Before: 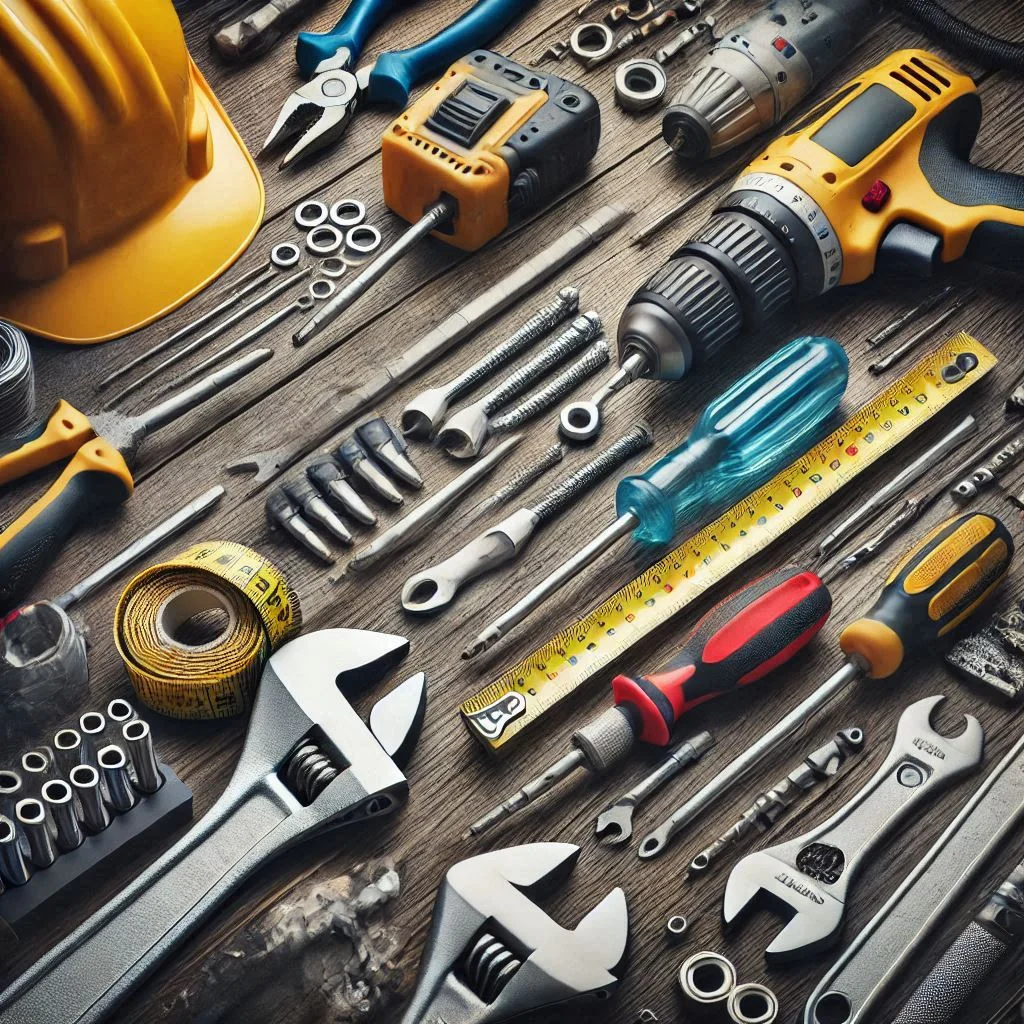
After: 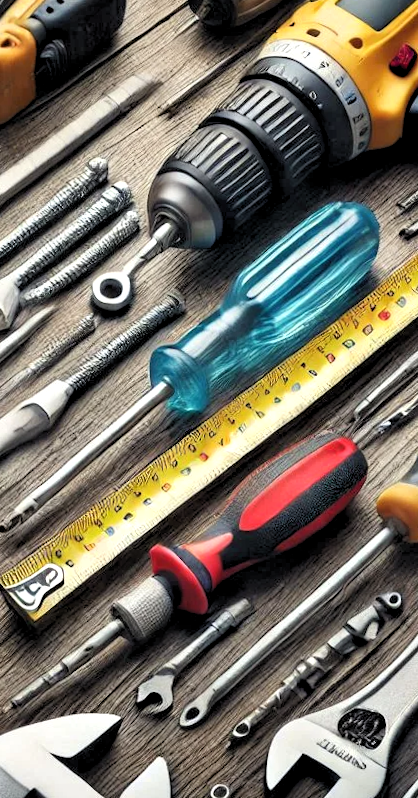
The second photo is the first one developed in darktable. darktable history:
rotate and perspective: rotation -1.24°, automatic cropping off
crop: left 45.721%, top 13.393%, right 14.118%, bottom 10.01%
rgb levels: levels [[0.01, 0.419, 0.839], [0, 0.5, 1], [0, 0.5, 1]]
